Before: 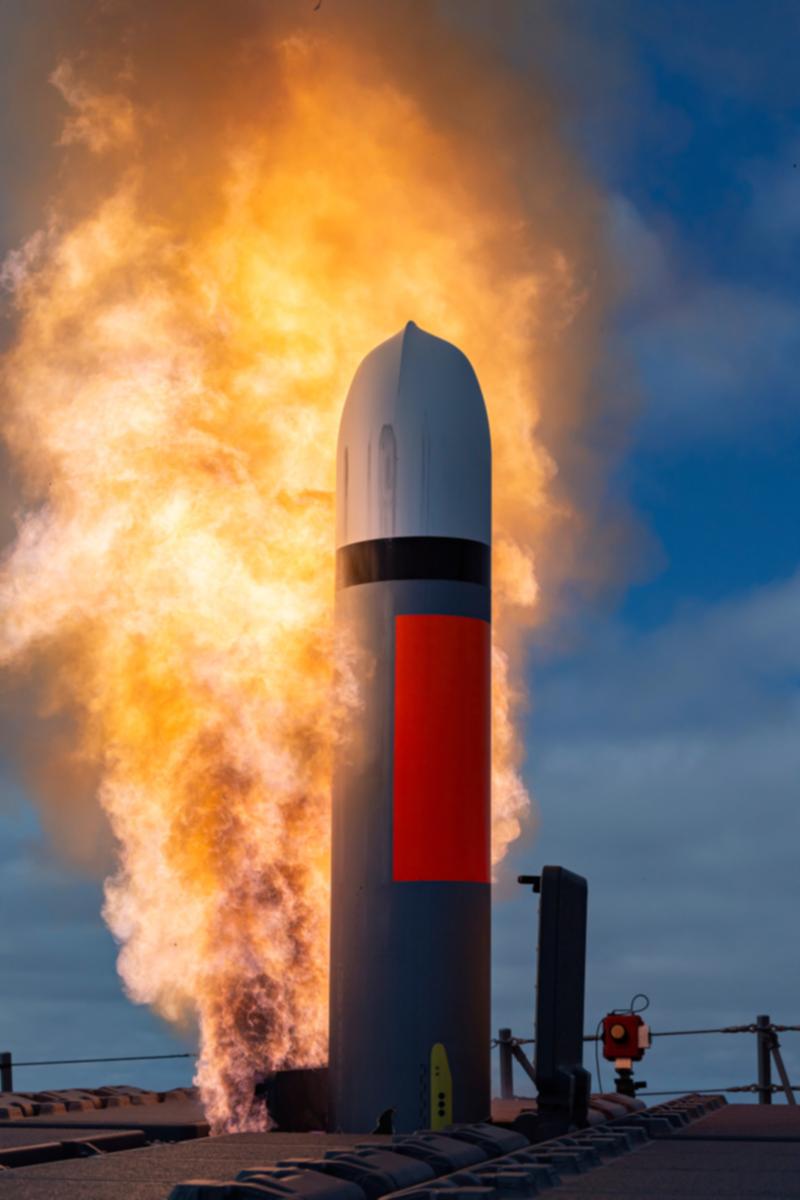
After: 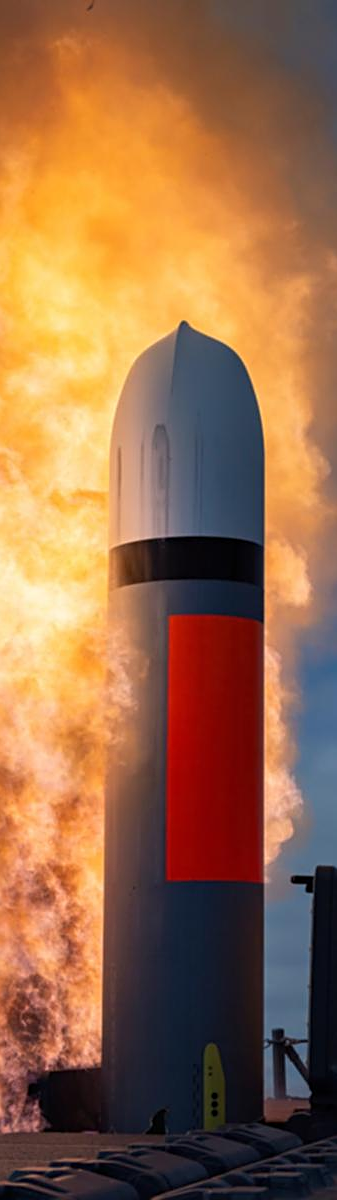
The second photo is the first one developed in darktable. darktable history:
crop: left 28.465%, right 29.293%
sharpen: on, module defaults
